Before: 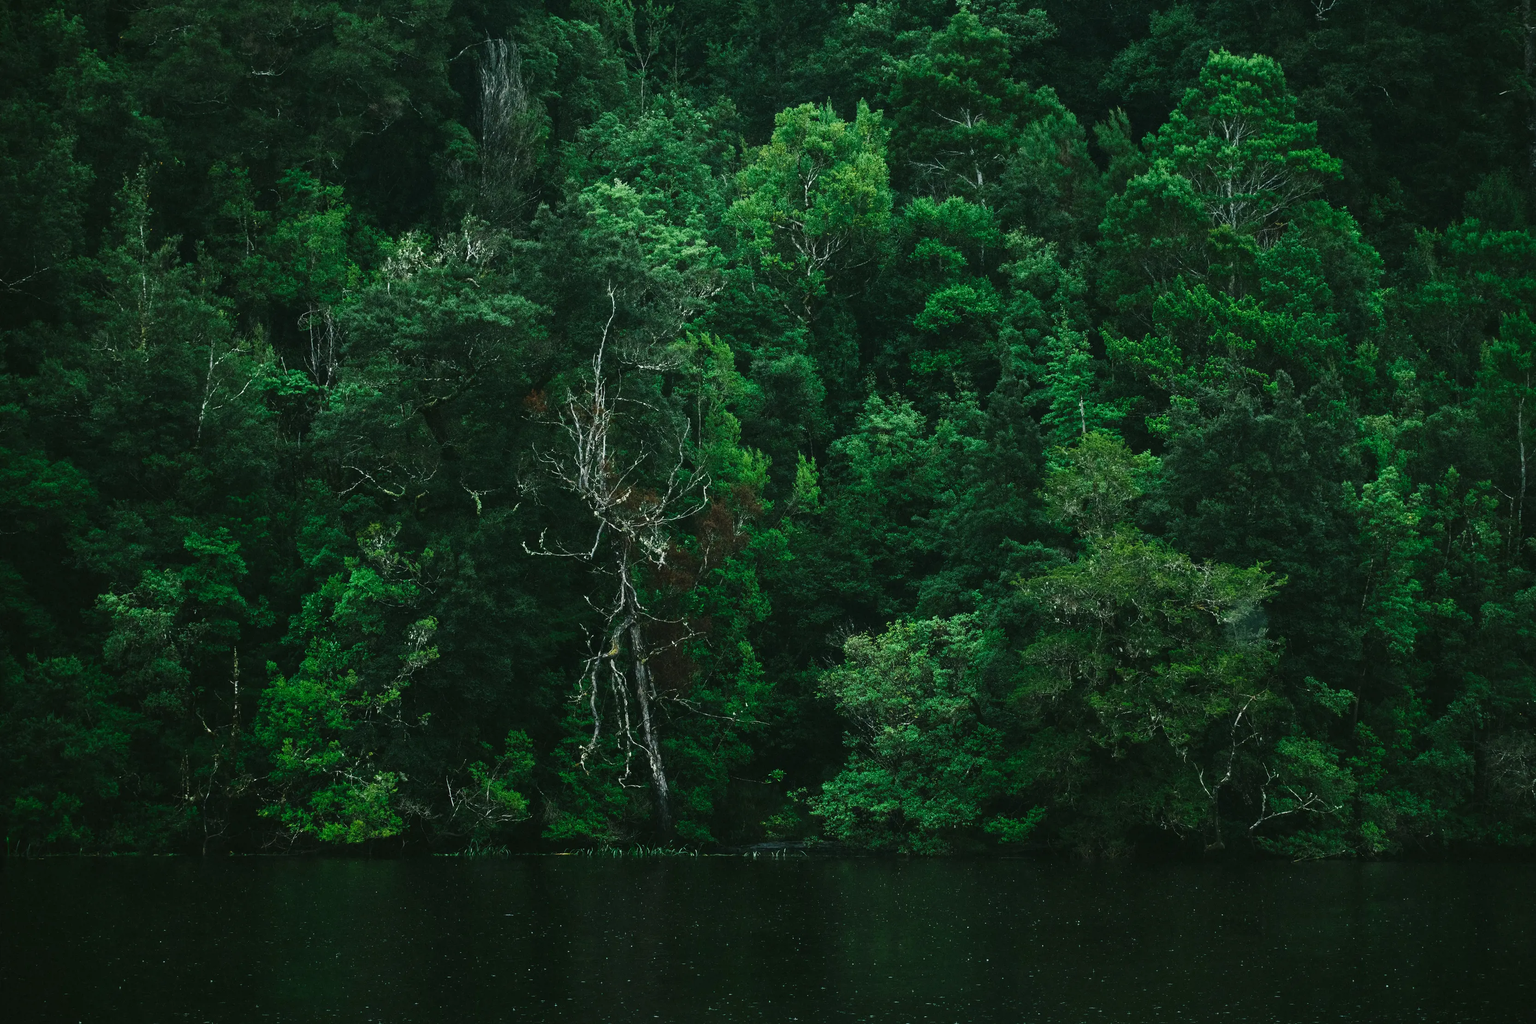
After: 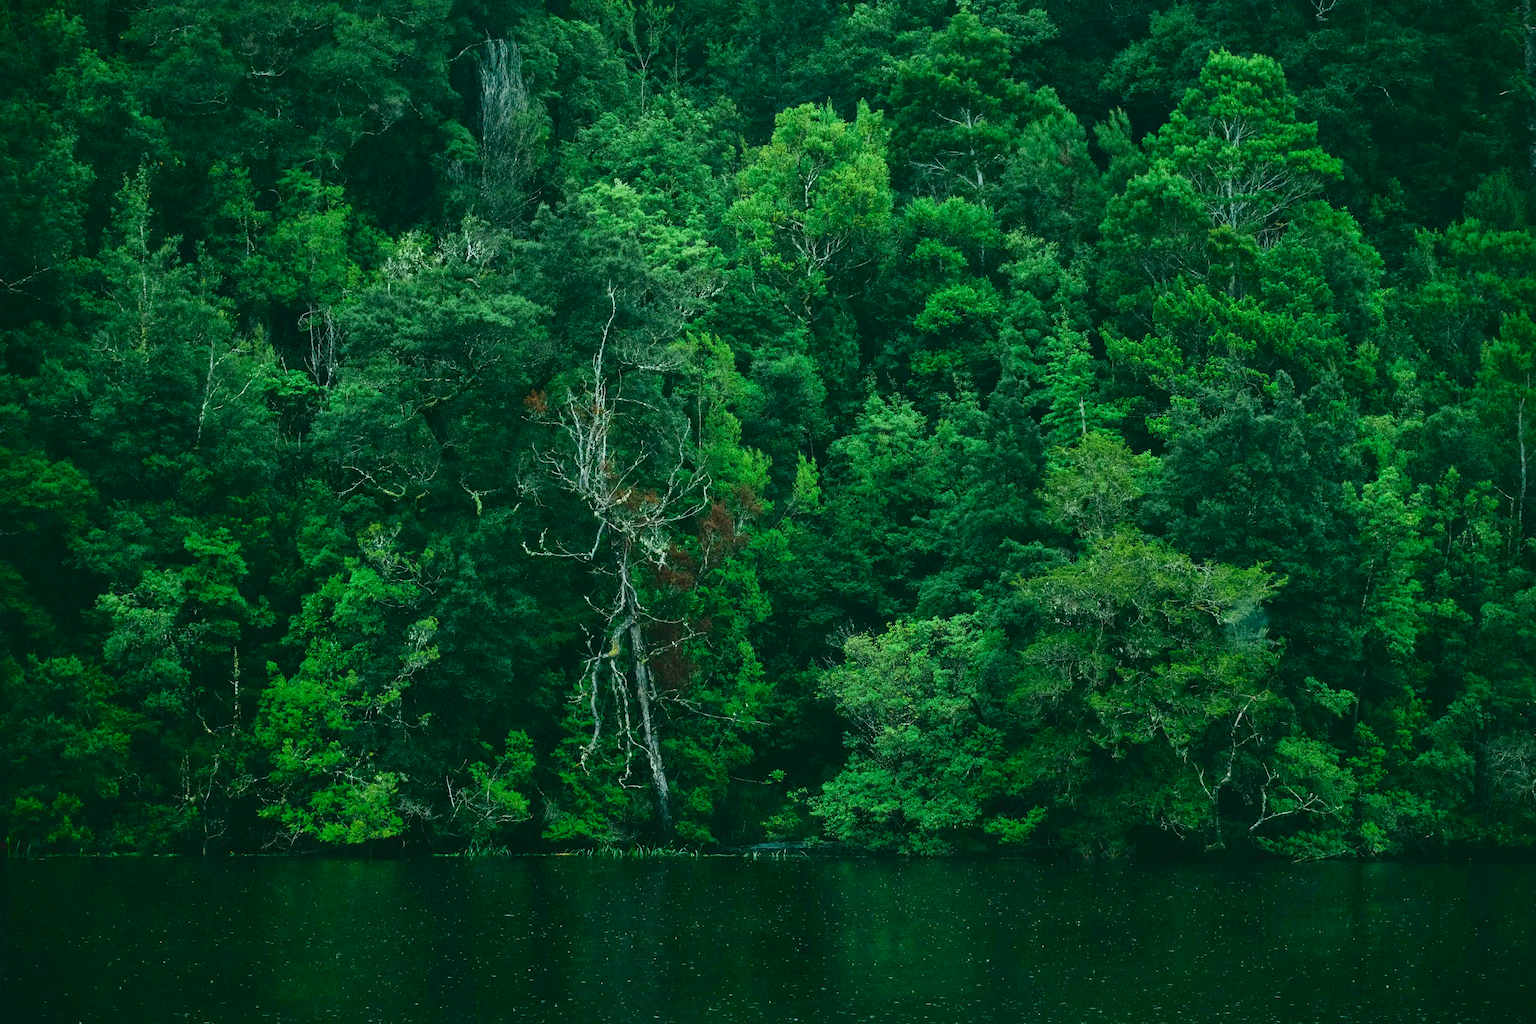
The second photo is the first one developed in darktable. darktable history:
tone curve: curves: ch0 [(0, 0) (0.051, 0.047) (0.102, 0.099) (0.228, 0.262) (0.446, 0.527) (0.695, 0.778) (0.908, 0.946) (1, 1)]; ch1 [(0, 0) (0.339, 0.298) (0.402, 0.363) (0.453, 0.413) (0.485, 0.469) (0.494, 0.493) (0.504, 0.501) (0.525, 0.533) (0.563, 0.591) (0.597, 0.631) (1, 1)]; ch2 [(0, 0) (0.48, 0.48) (0.504, 0.5) (0.539, 0.554) (0.59, 0.628) (0.642, 0.682) (0.824, 0.815) (1, 1)], color space Lab, independent channels, preserve colors none
shadows and highlights: on, module defaults
